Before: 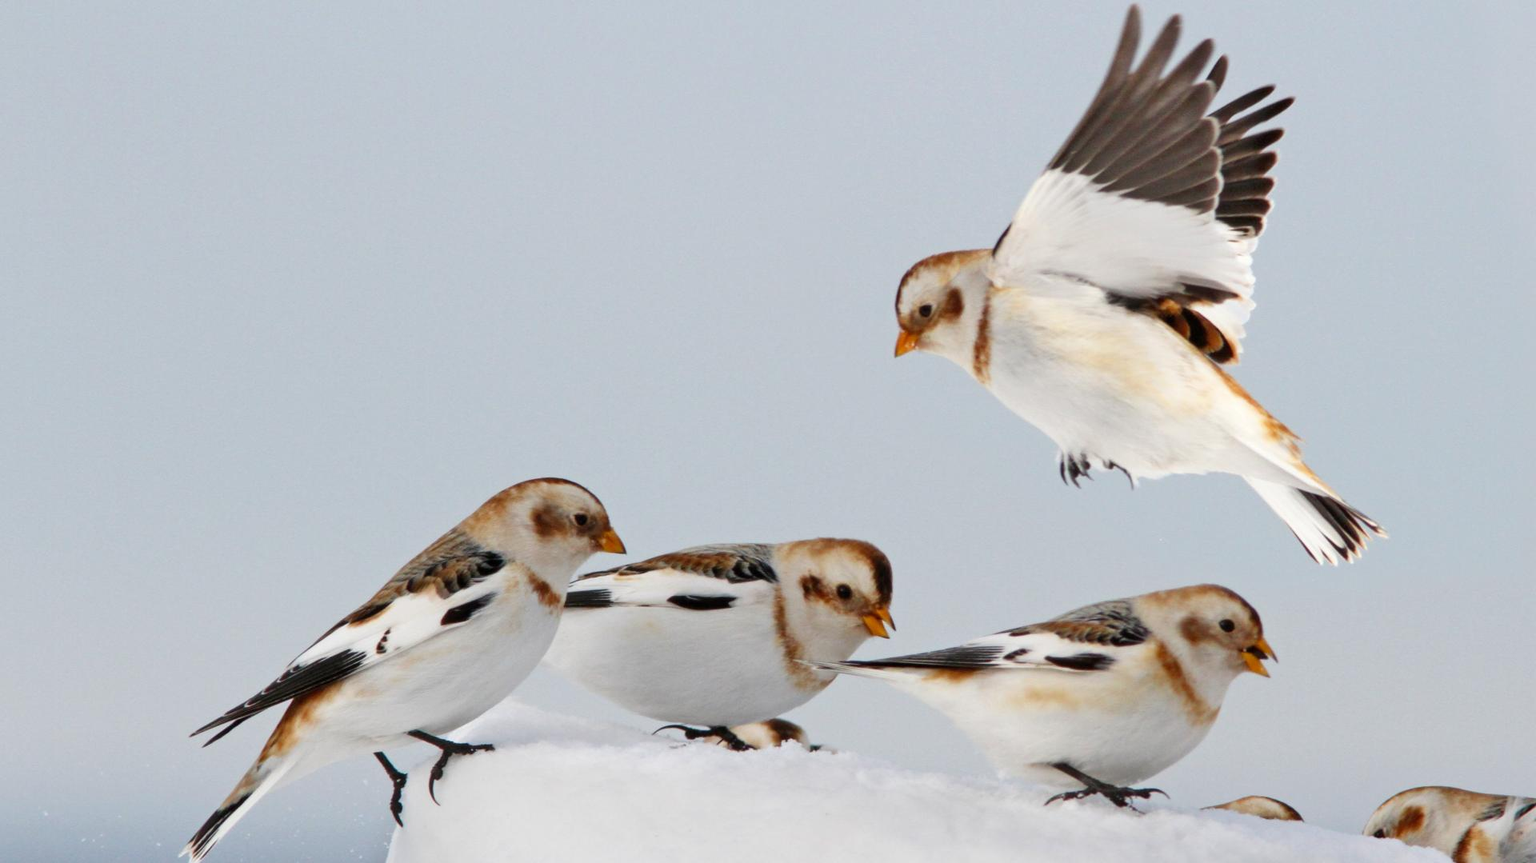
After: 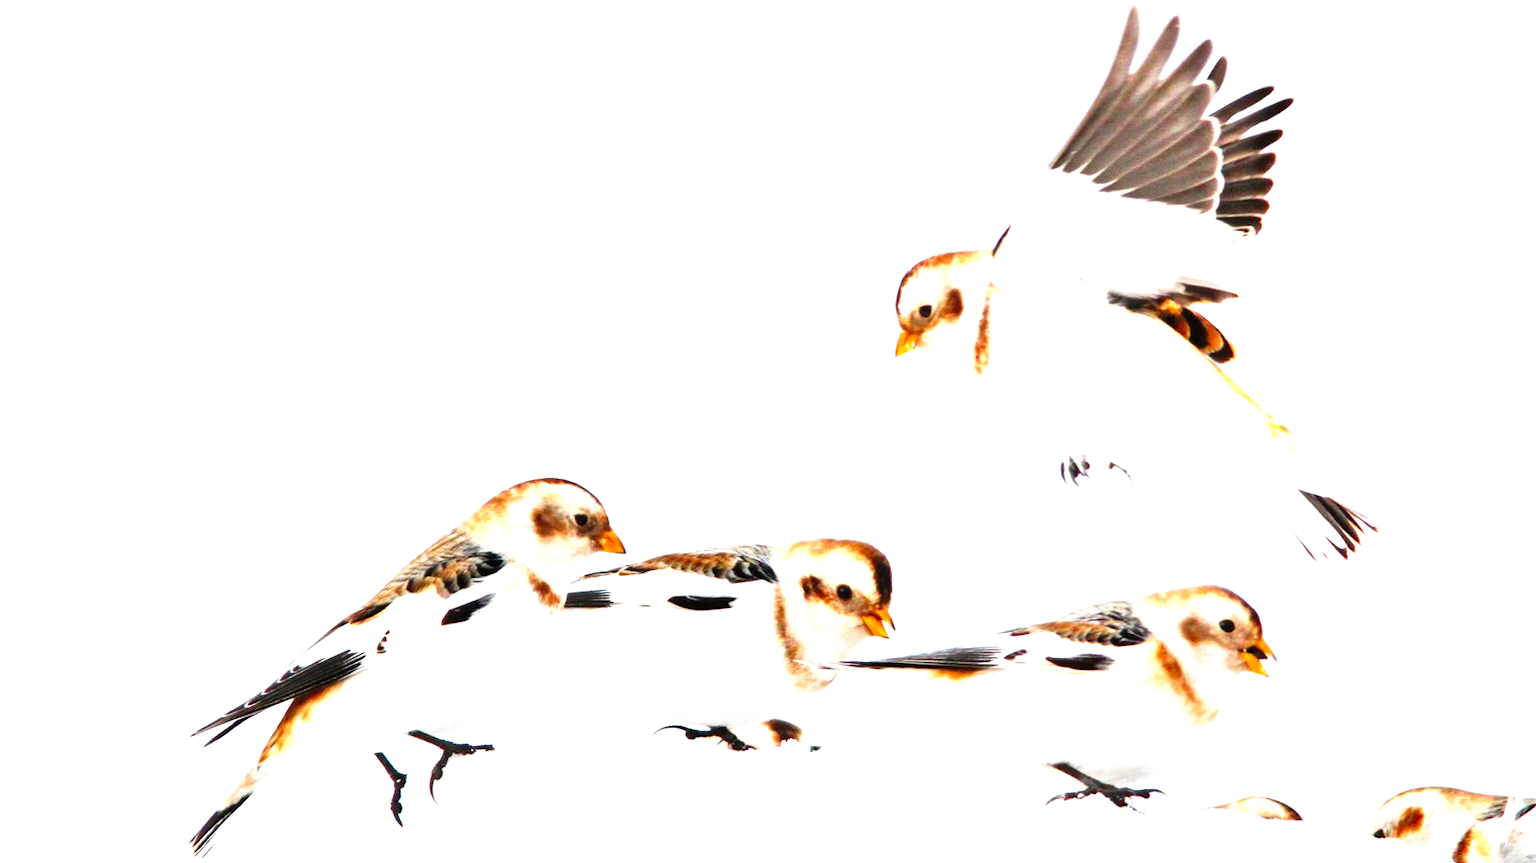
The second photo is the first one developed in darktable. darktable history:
tone curve: curves: ch0 [(0, 0) (0.003, 0.002) (0.011, 0.006) (0.025, 0.014) (0.044, 0.025) (0.069, 0.039) (0.1, 0.056) (0.136, 0.082) (0.177, 0.116) (0.224, 0.163) (0.277, 0.233) (0.335, 0.311) (0.399, 0.396) (0.468, 0.488) (0.543, 0.588) (0.623, 0.695) (0.709, 0.809) (0.801, 0.912) (0.898, 0.997) (1, 1)], preserve colors none
exposure: black level correction 0, exposure 1.45 EV, compensate exposure bias true, compensate highlight preservation false
